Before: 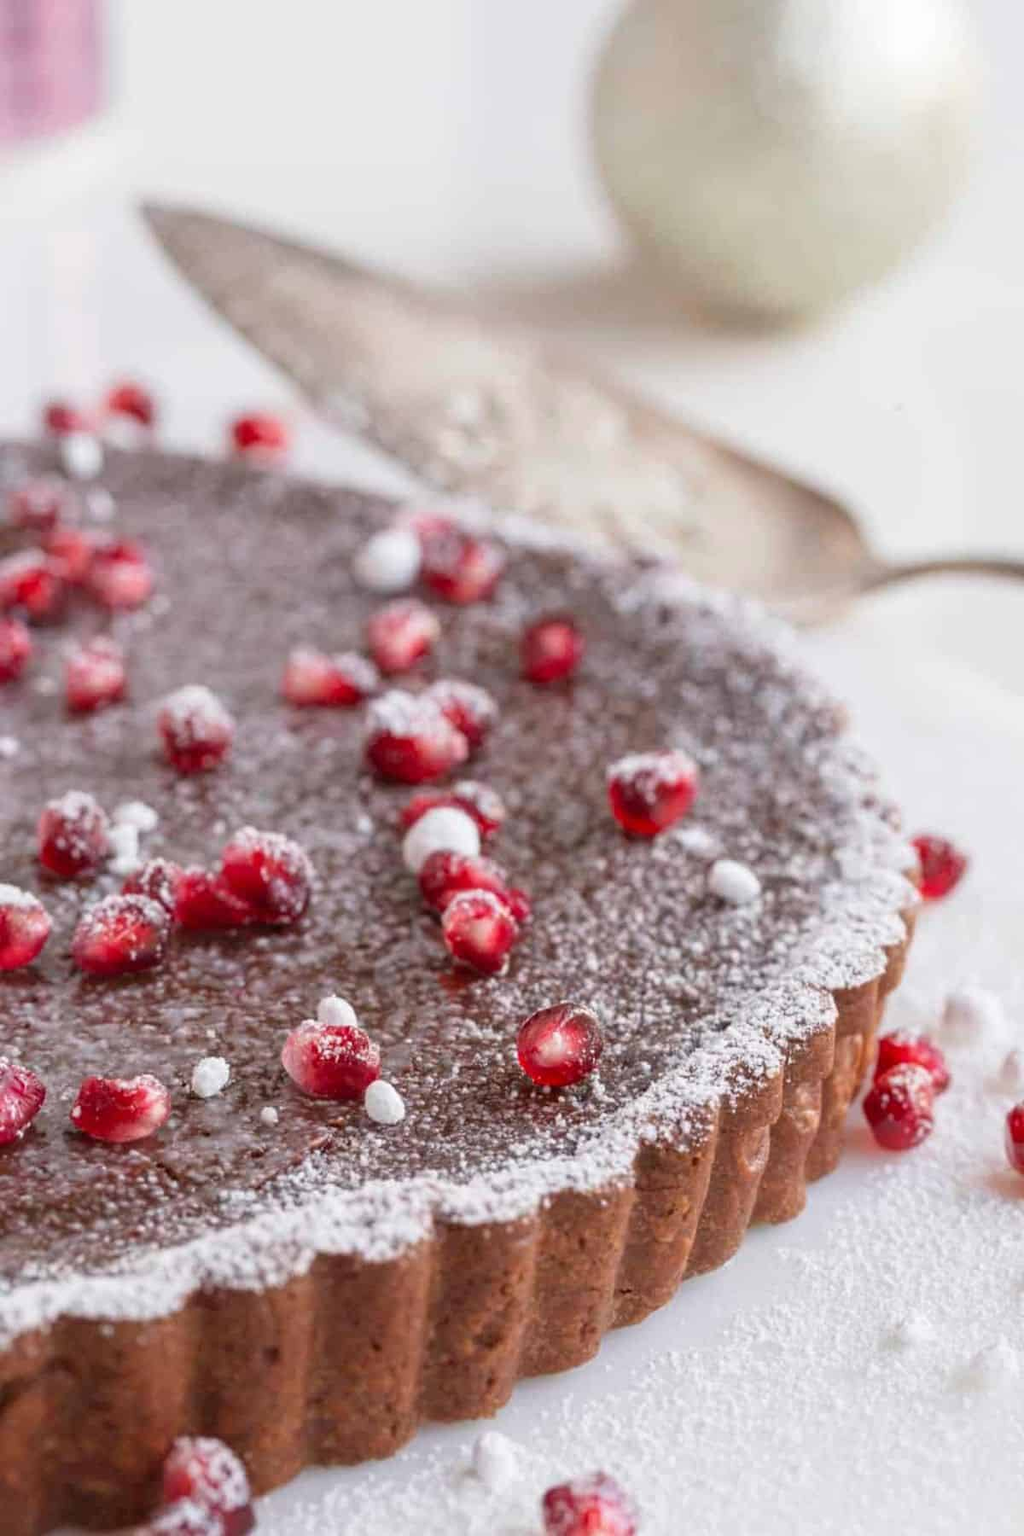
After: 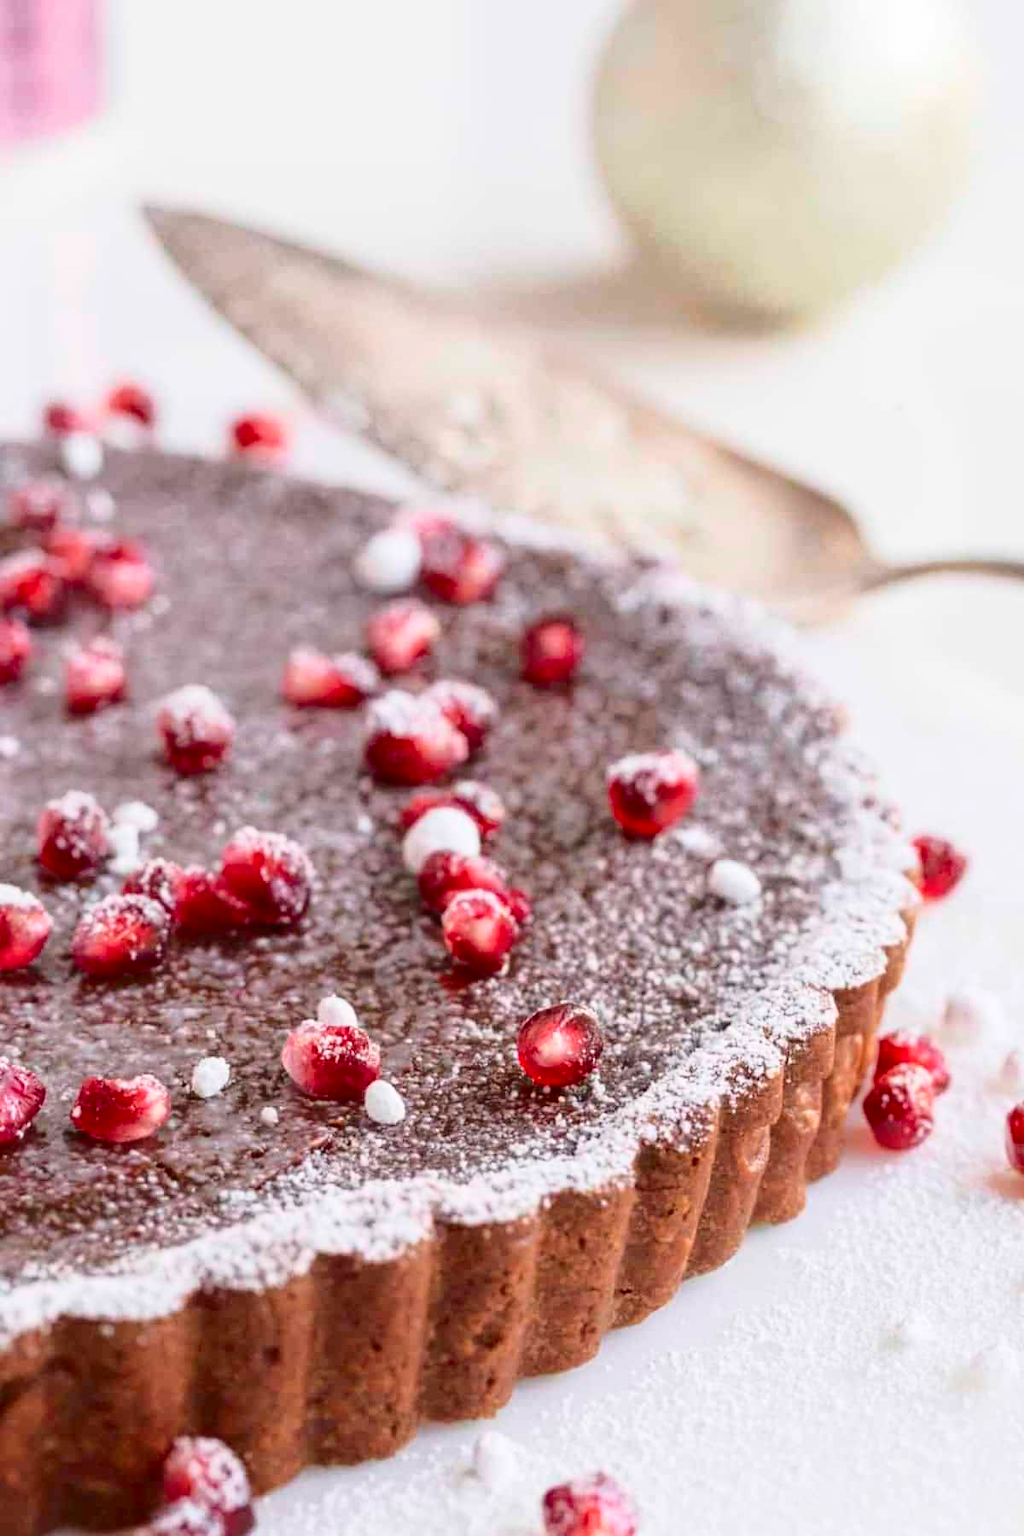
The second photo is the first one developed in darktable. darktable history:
tone curve: curves: ch0 [(0, 0) (0.234, 0.191) (0.48, 0.534) (0.608, 0.667) (0.725, 0.809) (0.864, 0.922) (1, 1)]; ch1 [(0, 0) (0.453, 0.43) (0.5, 0.5) (0.615, 0.649) (1, 1)]; ch2 [(0, 0) (0.5, 0.5) (0.586, 0.617) (1, 1)], color space Lab, independent channels, preserve colors none
